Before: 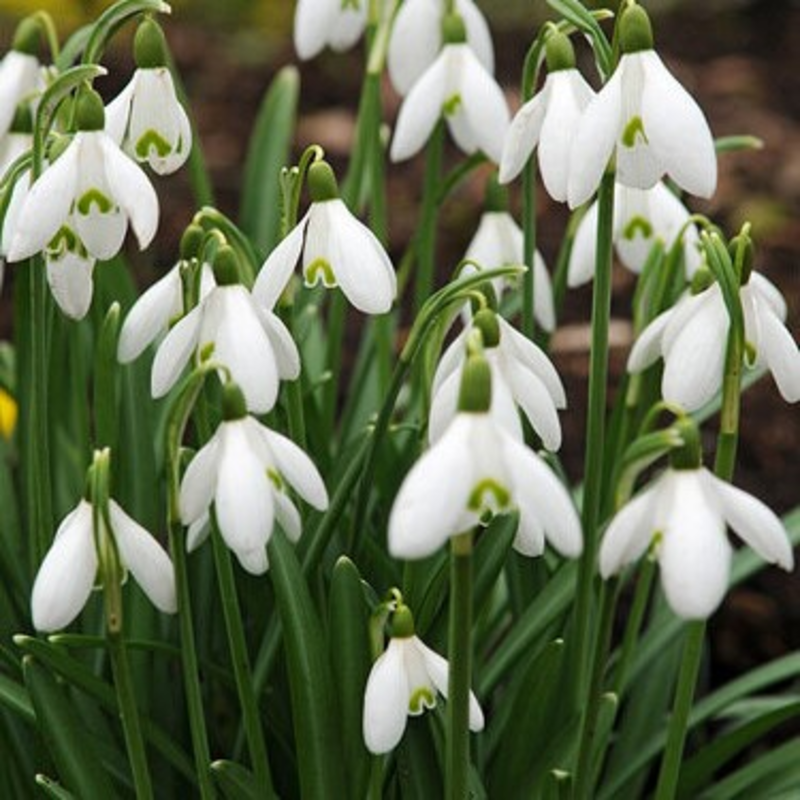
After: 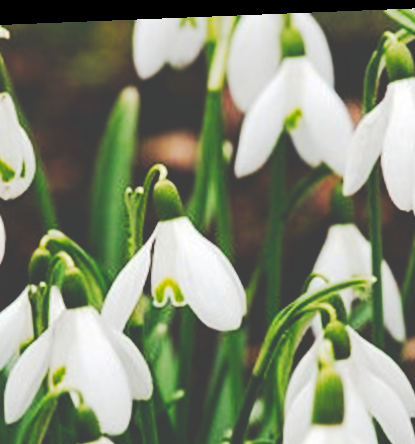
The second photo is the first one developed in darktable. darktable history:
crop: left 19.556%, right 30.401%, bottom 46.458%
tone curve: curves: ch0 [(0, 0) (0.003, 0.26) (0.011, 0.26) (0.025, 0.26) (0.044, 0.257) (0.069, 0.257) (0.1, 0.257) (0.136, 0.255) (0.177, 0.258) (0.224, 0.272) (0.277, 0.294) (0.335, 0.346) (0.399, 0.422) (0.468, 0.536) (0.543, 0.657) (0.623, 0.757) (0.709, 0.823) (0.801, 0.872) (0.898, 0.92) (1, 1)], preserve colors none
rotate and perspective: rotation -2.29°, automatic cropping off
white balance: red 1, blue 1
